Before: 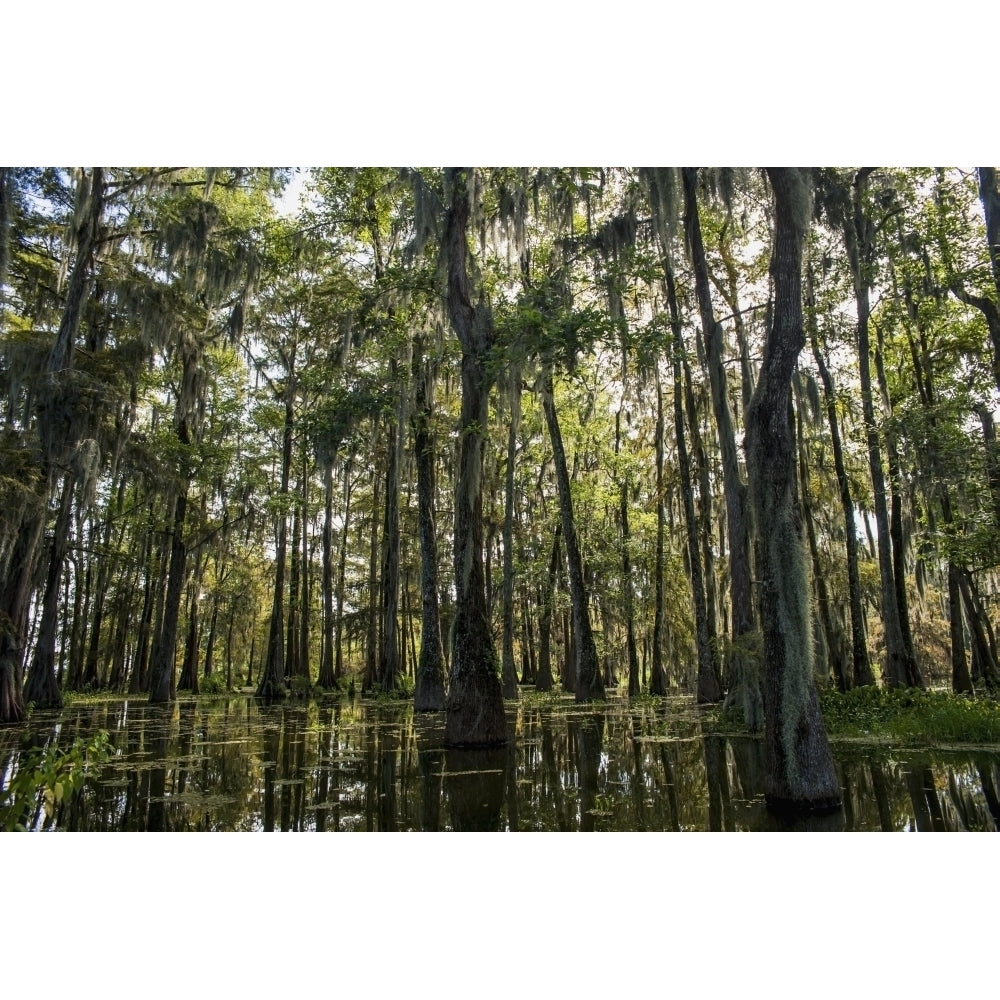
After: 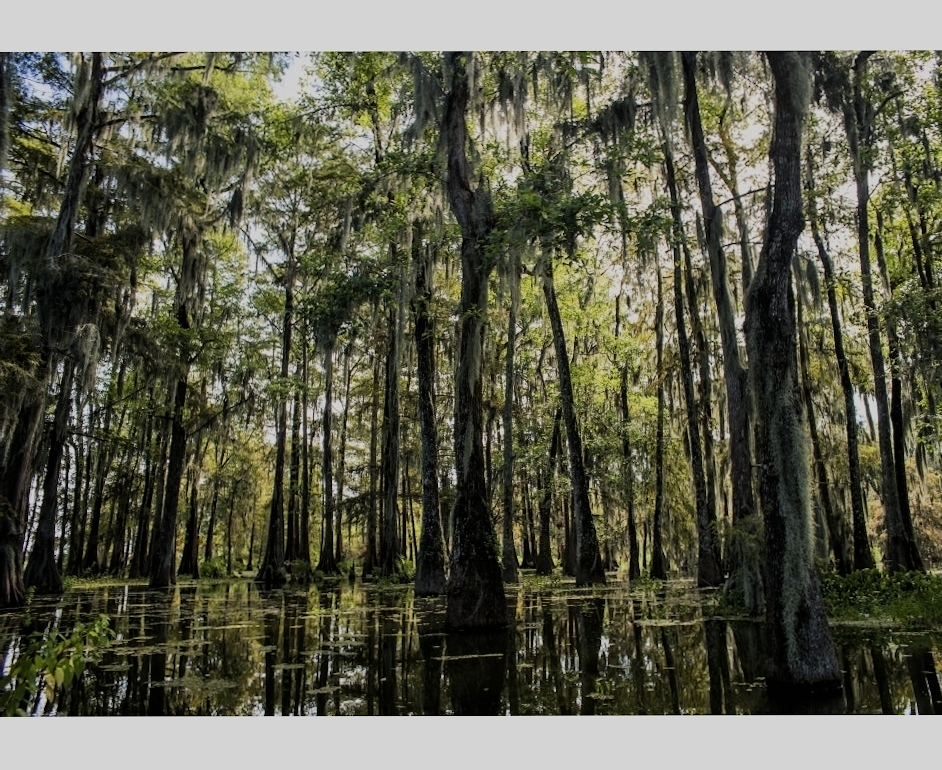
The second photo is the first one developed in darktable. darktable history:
crop and rotate: angle 0.114°, top 11.531%, right 5.514%, bottom 11.296%
filmic rgb: black relative exposure -7.65 EV, white relative exposure 4.56 EV, hardness 3.61, color science v6 (2022)
